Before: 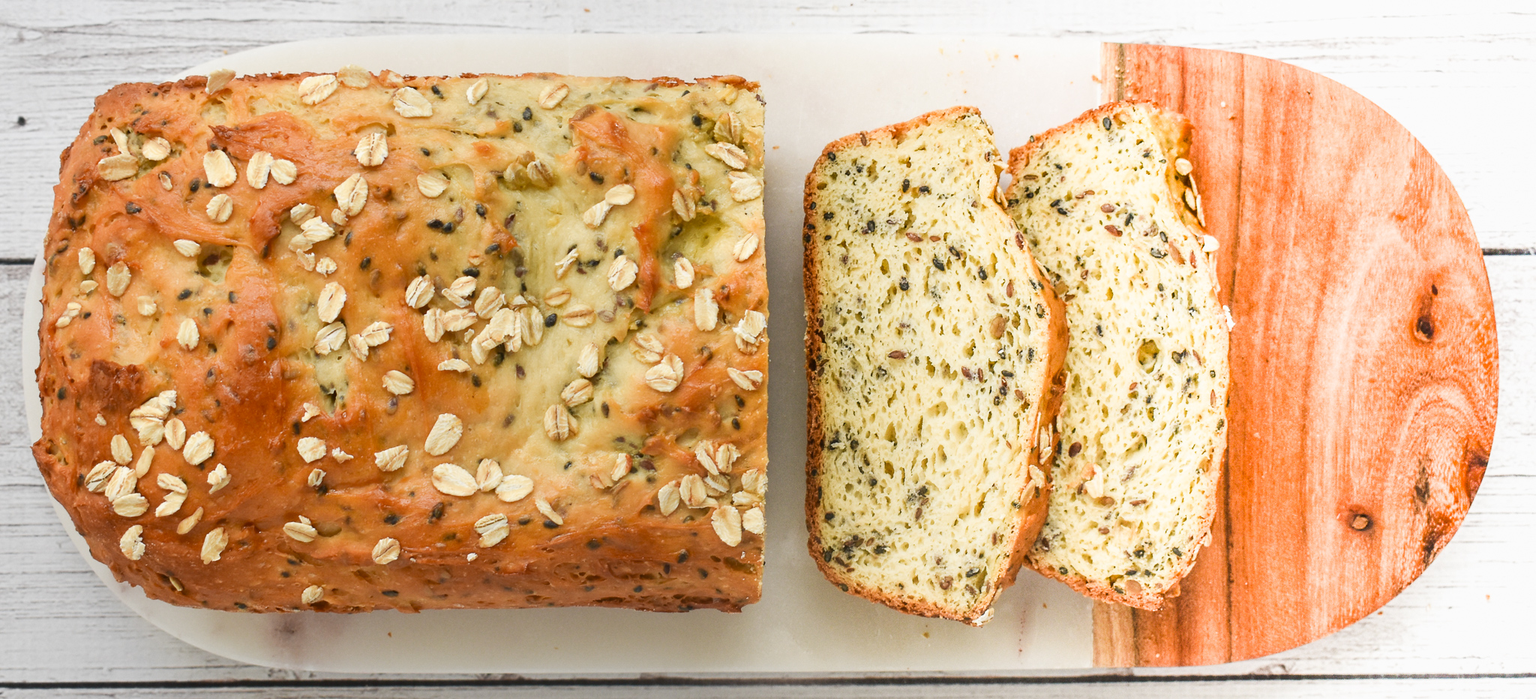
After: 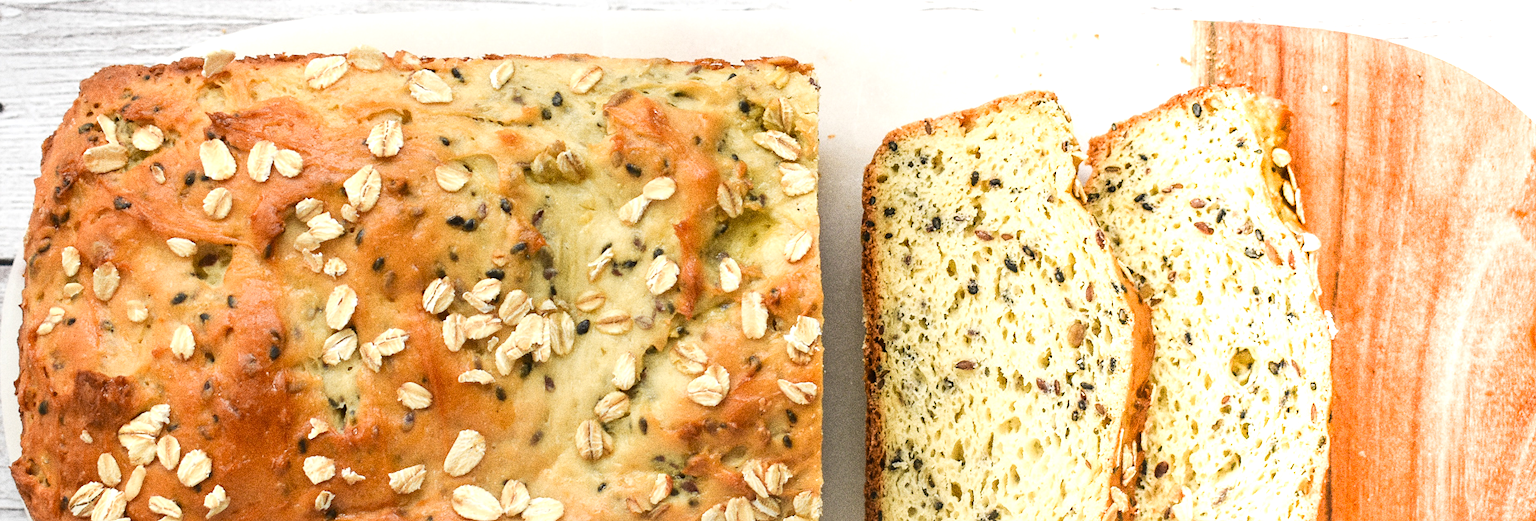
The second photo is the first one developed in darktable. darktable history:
grain: coarseness 0.09 ISO, strength 40%
crop: left 1.509%, top 3.452%, right 7.696%, bottom 28.452%
tone equalizer: -8 EV -0.417 EV, -7 EV -0.389 EV, -6 EV -0.333 EV, -5 EV -0.222 EV, -3 EV 0.222 EV, -2 EV 0.333 EV, -1 EV 0.389 EV, +0 EV 0.417 EV, edges refinement/feathering 500, mask exposure compensation -1.57 EV, preserve details no
